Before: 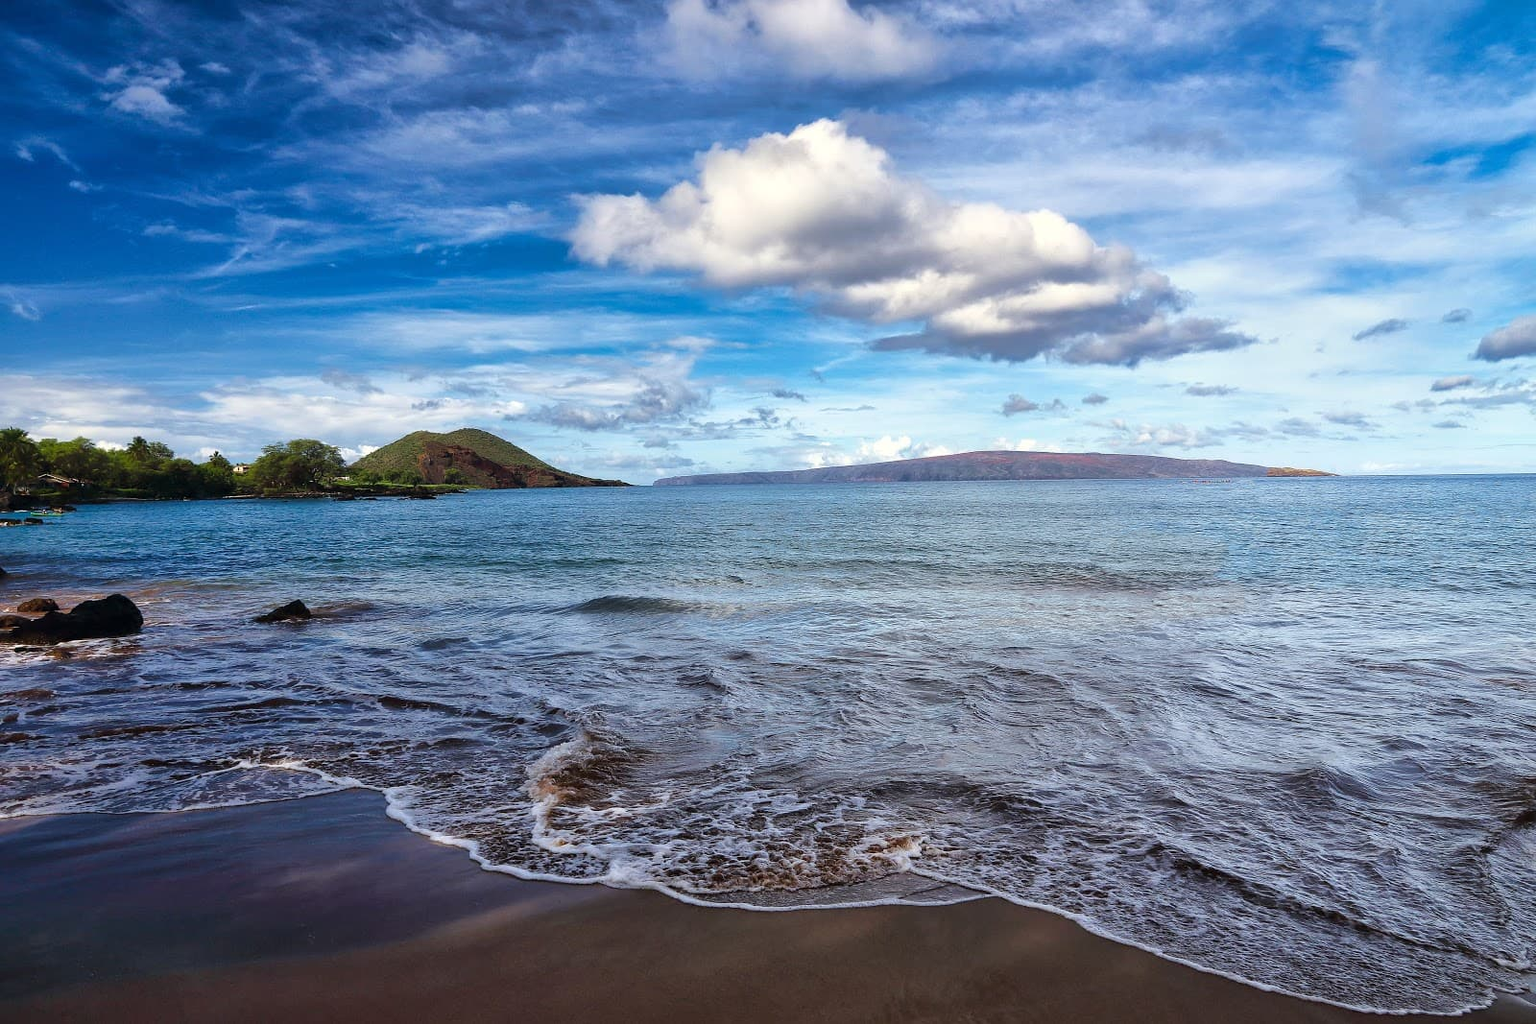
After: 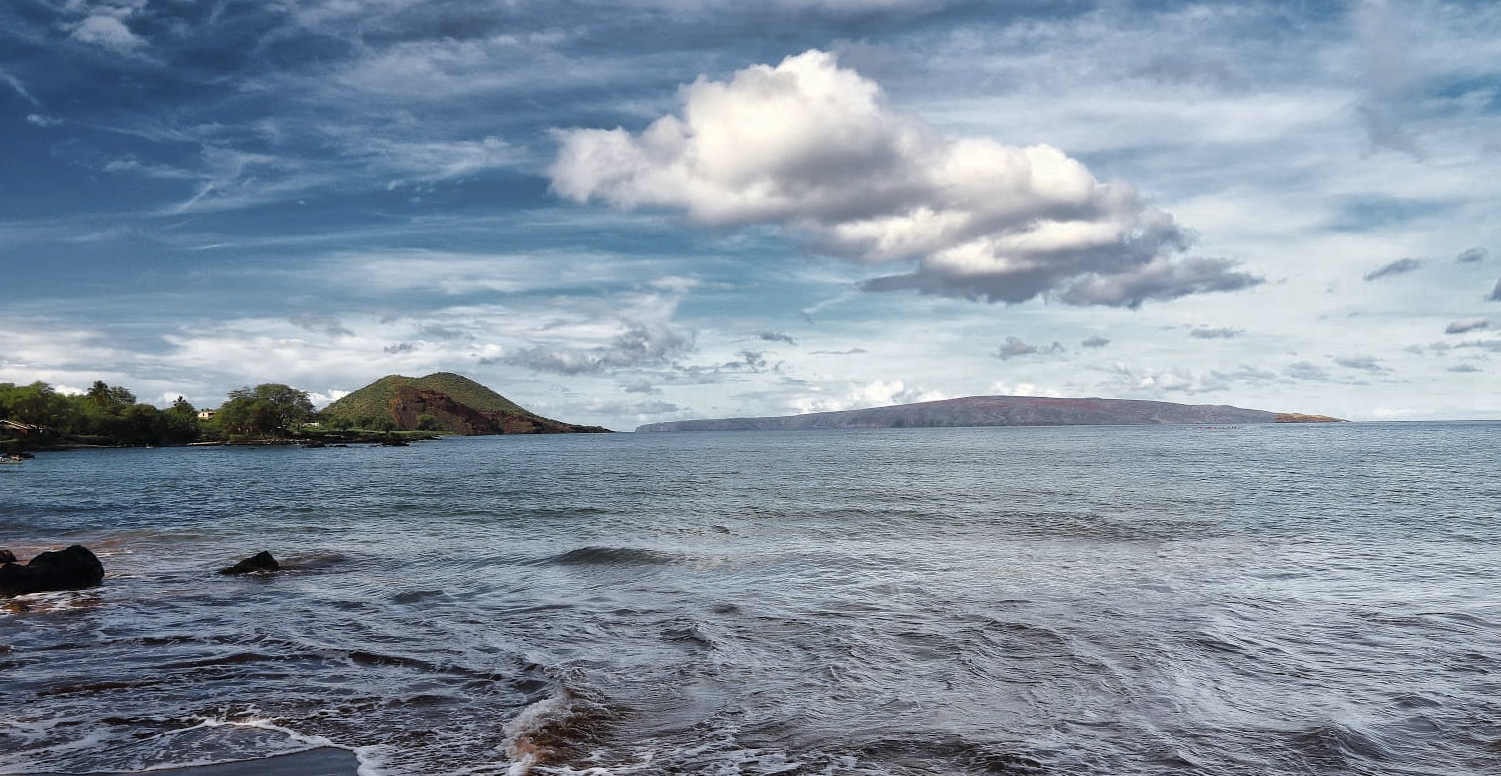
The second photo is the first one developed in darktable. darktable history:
crop: left 2.856%, top 6.98%, right 3.275%, bottom 20.27%
tone equalizer: edges refinement/feathering 500, mask exposure compensation -1.57 EV, preserve details no
contrast brightness saturation: saturation -0.058
color zones: curves: ch0 [(0.035, 0.242) (0.25, 0.5) (0.384, 0.214) (0.488, 0.255) (0.75, 0.5)]; ch1 [(0.063, 0.379) (0.25, 0.5) (0.354, 0.201) (0.489, 0.085) (0.729, 0.271)]; ch2 [(0.25, 0.5) (0.38, 0.517) (0.442, 0.51) (0.735, 0.456)]
